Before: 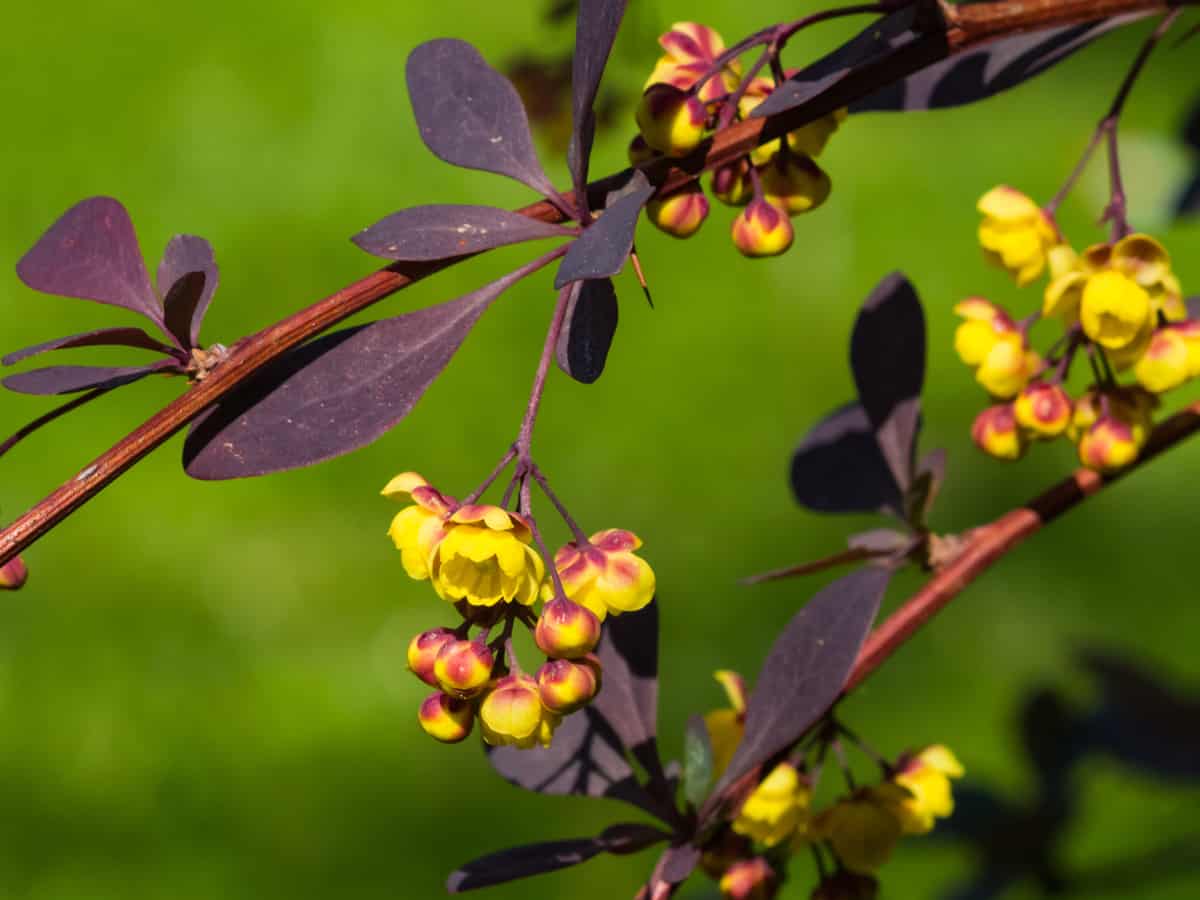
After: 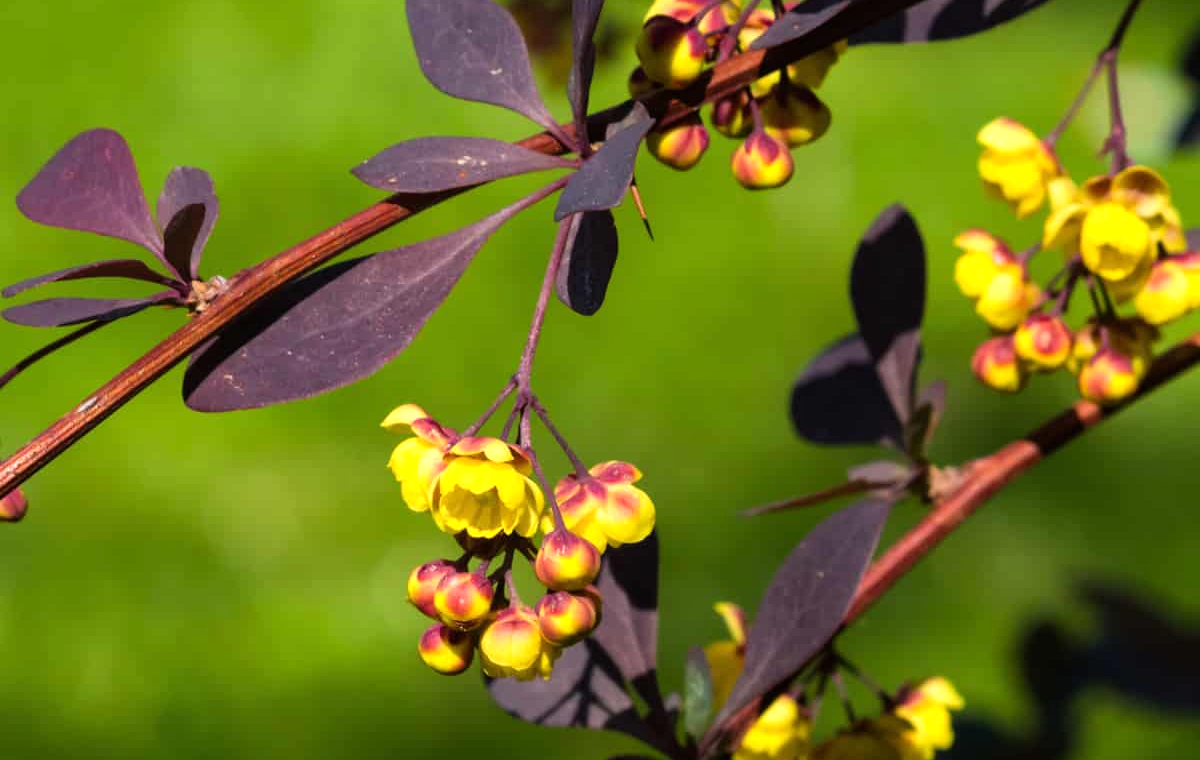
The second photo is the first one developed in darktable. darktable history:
crop: top 7.61%, bottom 7.943%
tone equalizer: -8 EV -0.435 EV, -7 EV -0.402 EV, -6 EV -0.367 EV, -5 EV -0.191 EV, -3 EV 0.193 EV, -2 EV 0.346 EV, -1 EV 0.389 EV, +0 EV 0.39 EV
